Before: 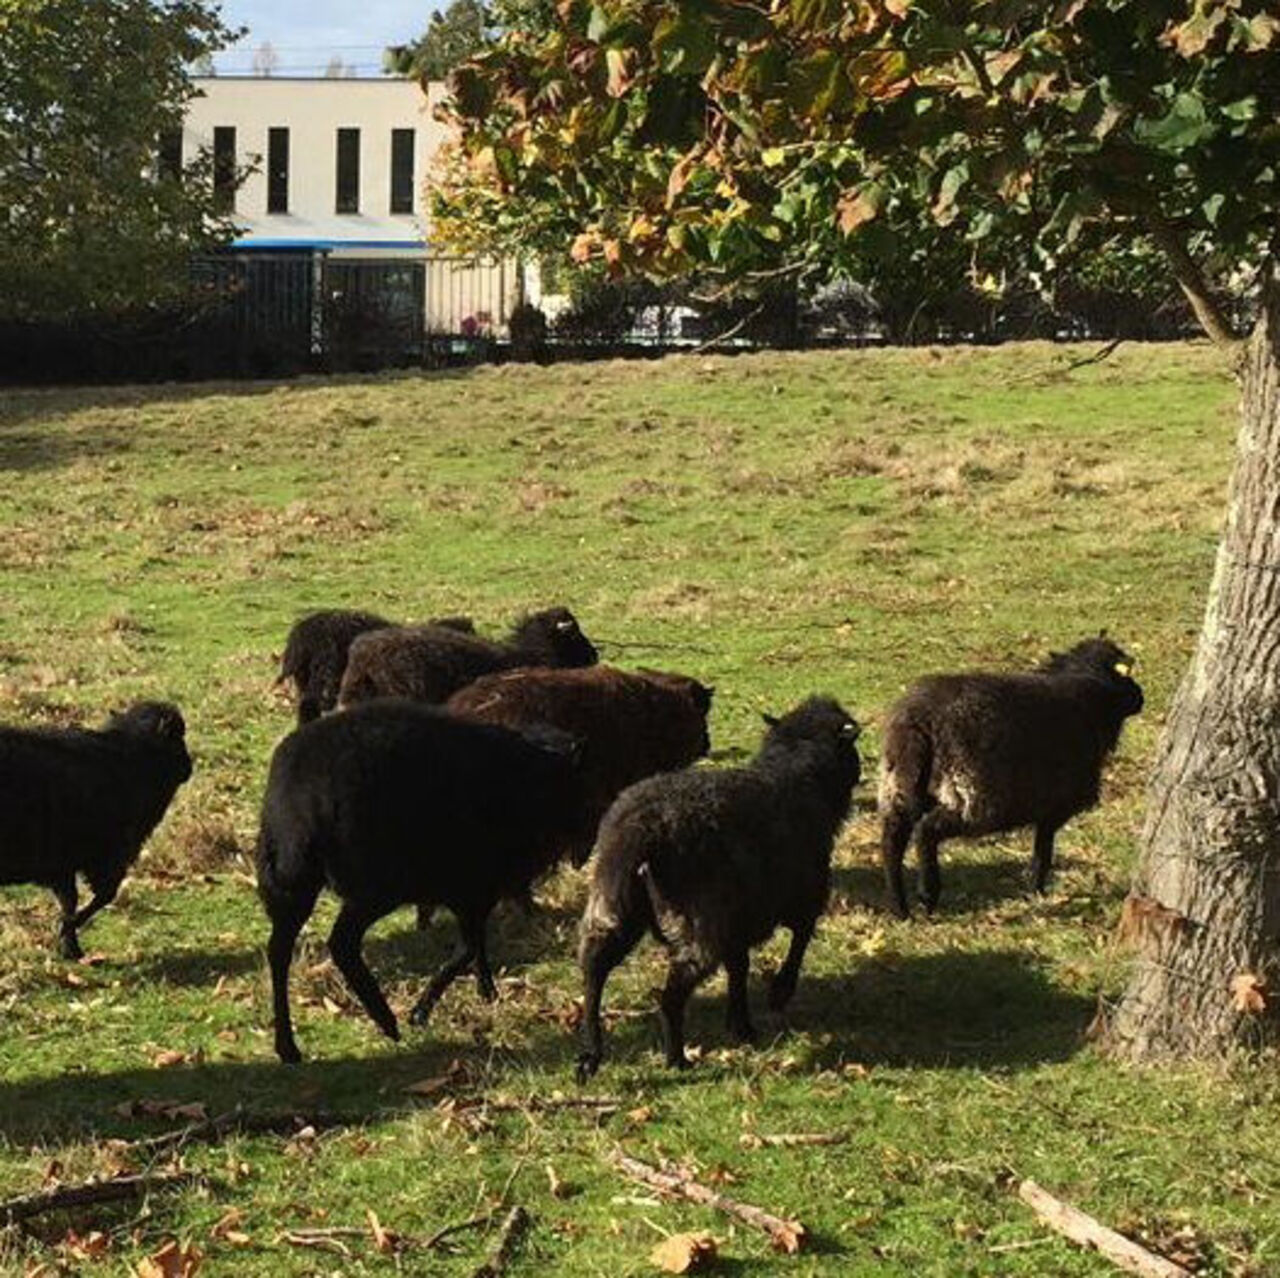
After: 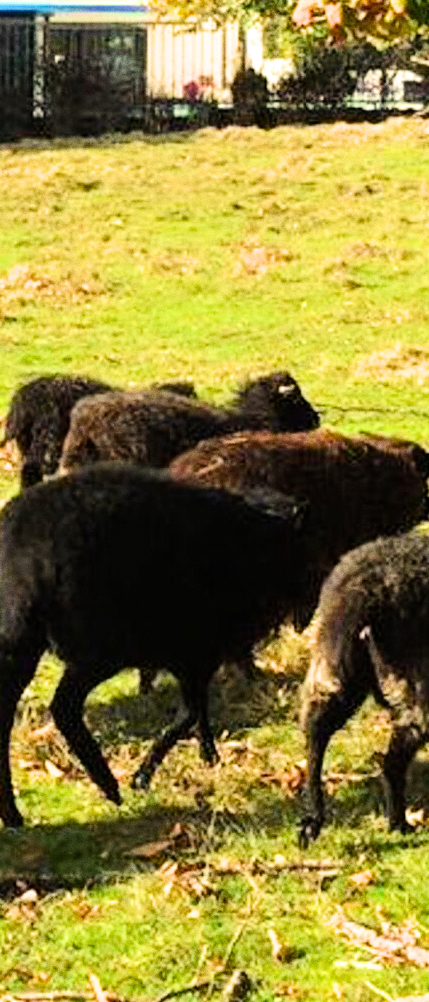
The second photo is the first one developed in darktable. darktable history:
white balance: red 1.029, blue 0.92
exposure: exposure 1.5 EV, compensate highlight preservation false
color balance rgb: linear chroma grading › shadows -8%, linear chroma grading › global chroma 10%, perceptual saturation grading › global saturation 2%, perceptual saturation grading › highlights -2%, perceptual saturation grading › mid-tones 4%, perceptual saturation grading › shadows 8%, perceptual brilliance grading › global brilliance 2%, perceptual brilliance grading › highlights -4%, global vibrance 16%, saturation formula JzAzBz (2021)
crop and rotate: left 21.77%, top 18.528%, right 44.676%, bottom 2.997%
filmic rgb: black relative exposure -7.65 EV, white relative exposure 4.56 EV, hardness 3.61, color science v6 (2022)
tone equalizer: -8 EV -0.417 EV, -7 EV -0.389 EV, -6 EV -0.333 EV, -5 EV -0.222 EV, -3 EV 0.222 EV, -2 EV 0.333 EV, -1 EV 0.389 EV, +0 EV 0.417 EV, edges refinement/feathering 500, mask exposure compensation -1.57 EV, preserve details no
grain: on, module defaults
